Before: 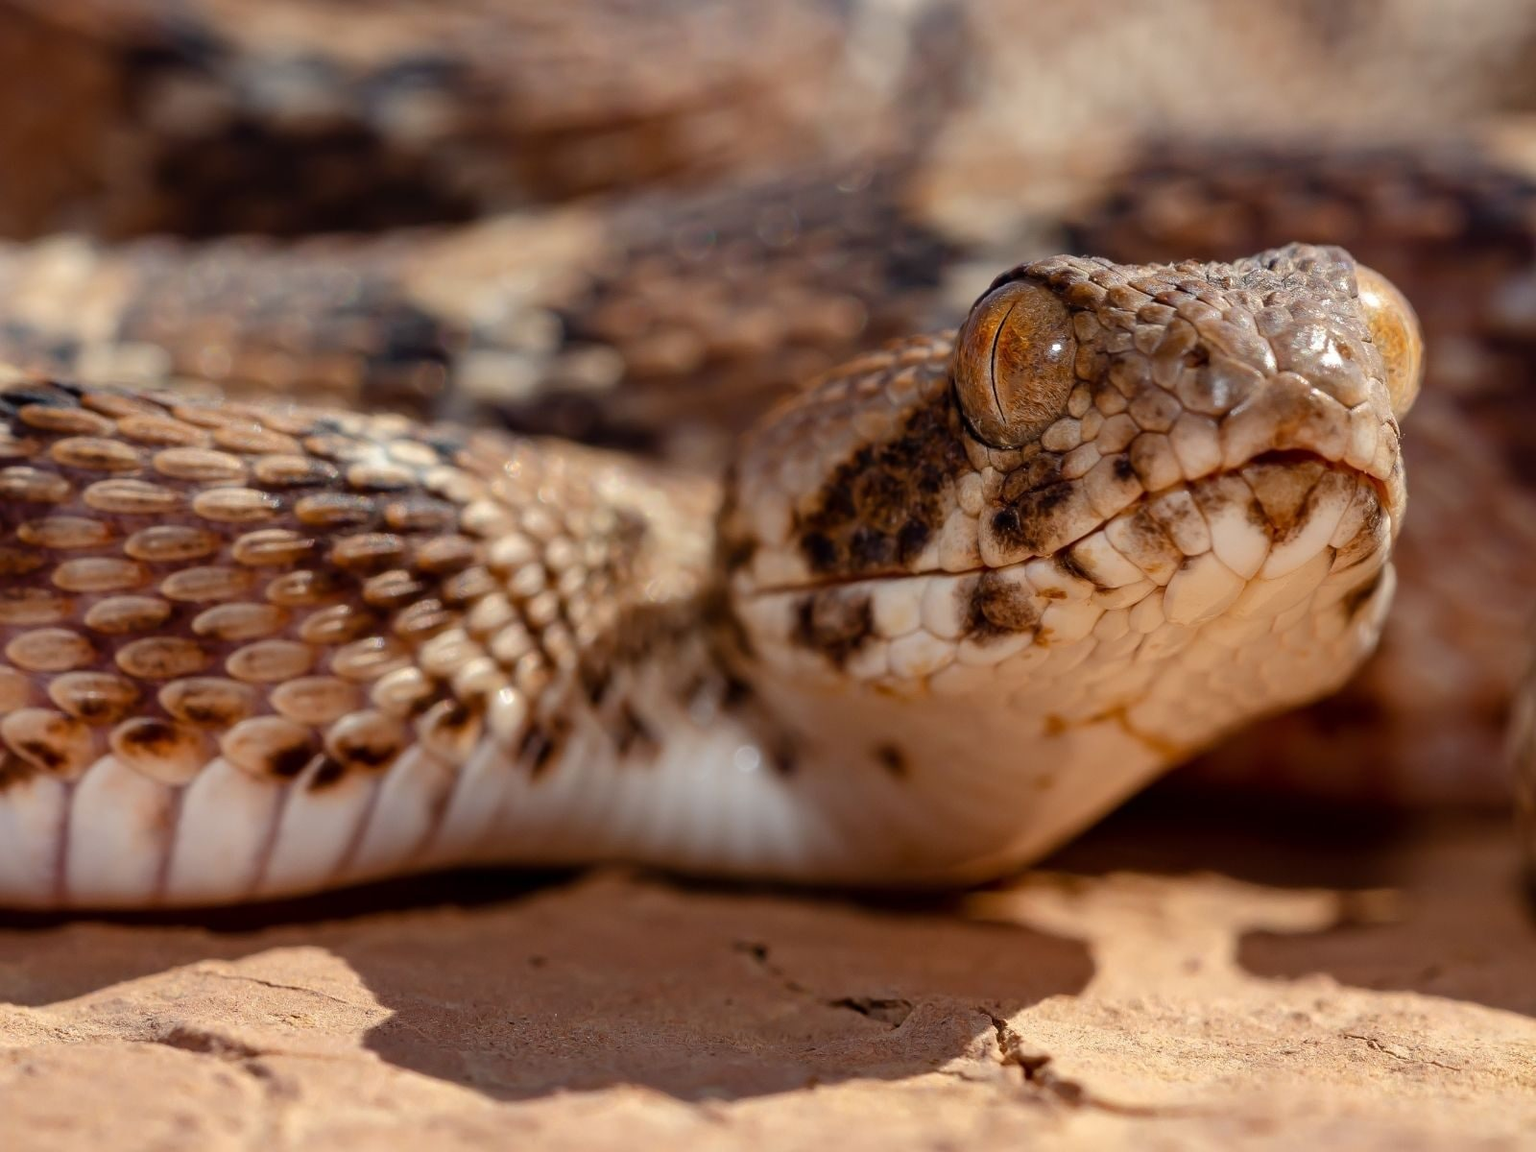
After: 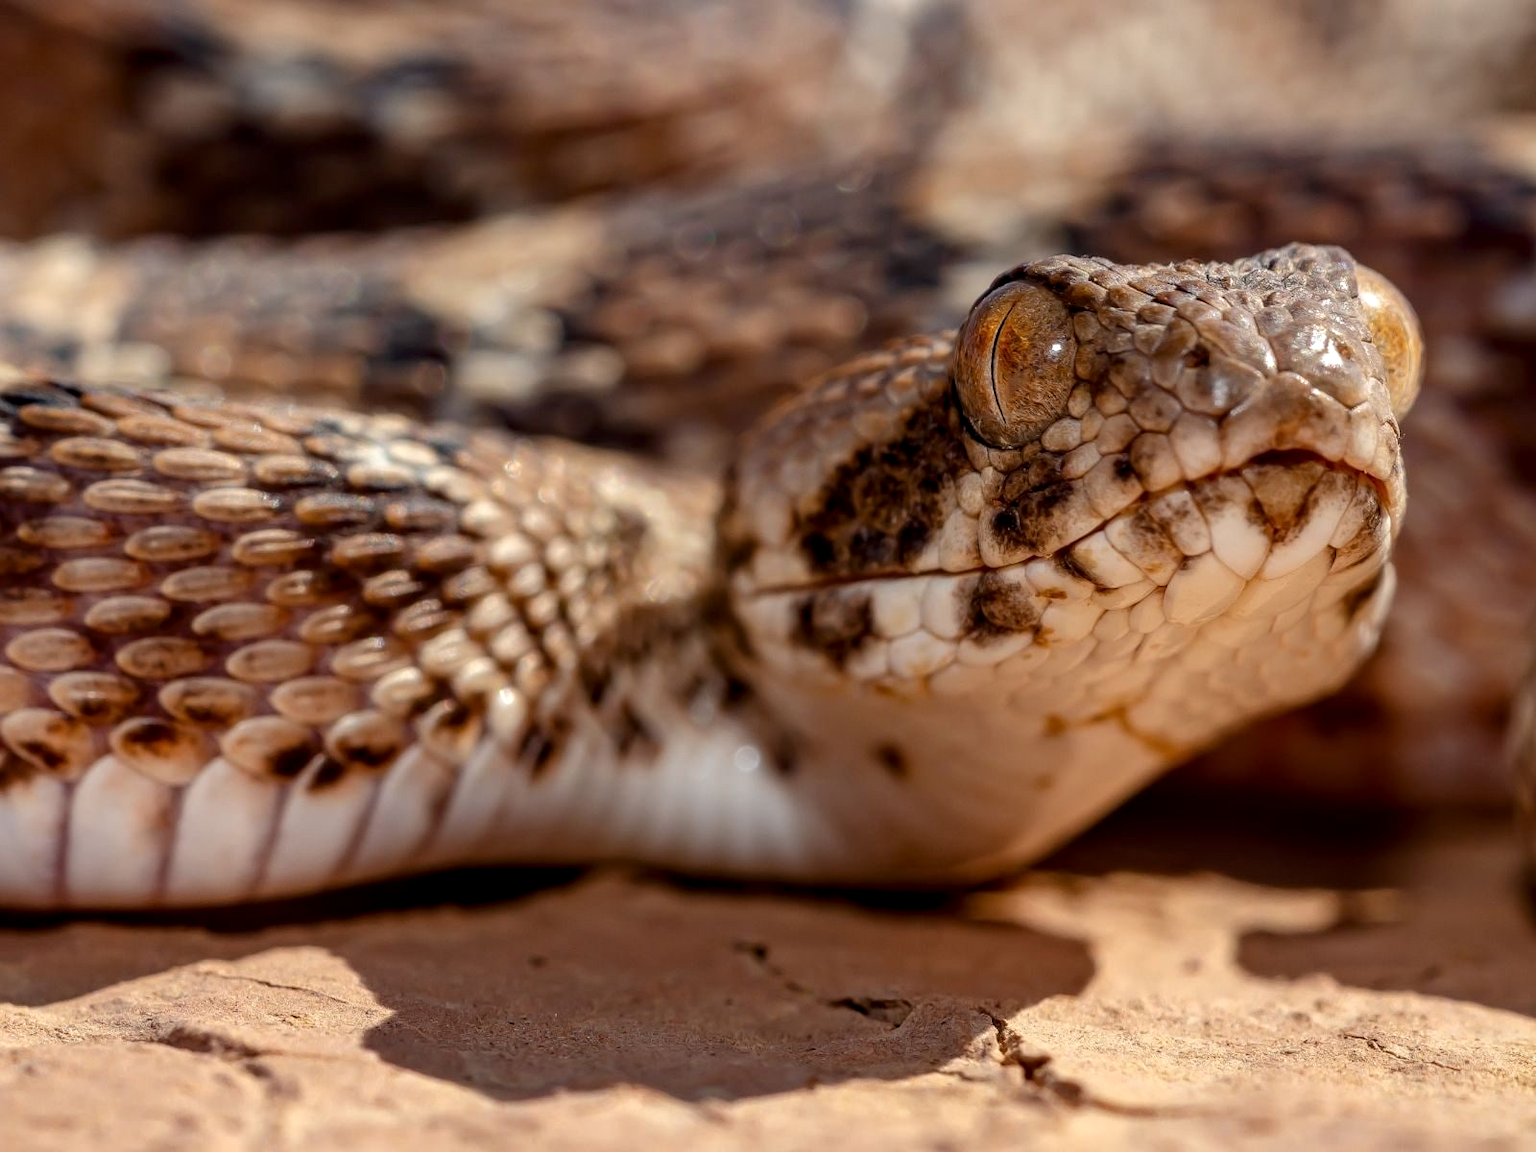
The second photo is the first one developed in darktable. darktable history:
local contrast: on, module defaults
shadows and highlights: shadows -30, highlights 30
tone equalizer: on, module defaults
